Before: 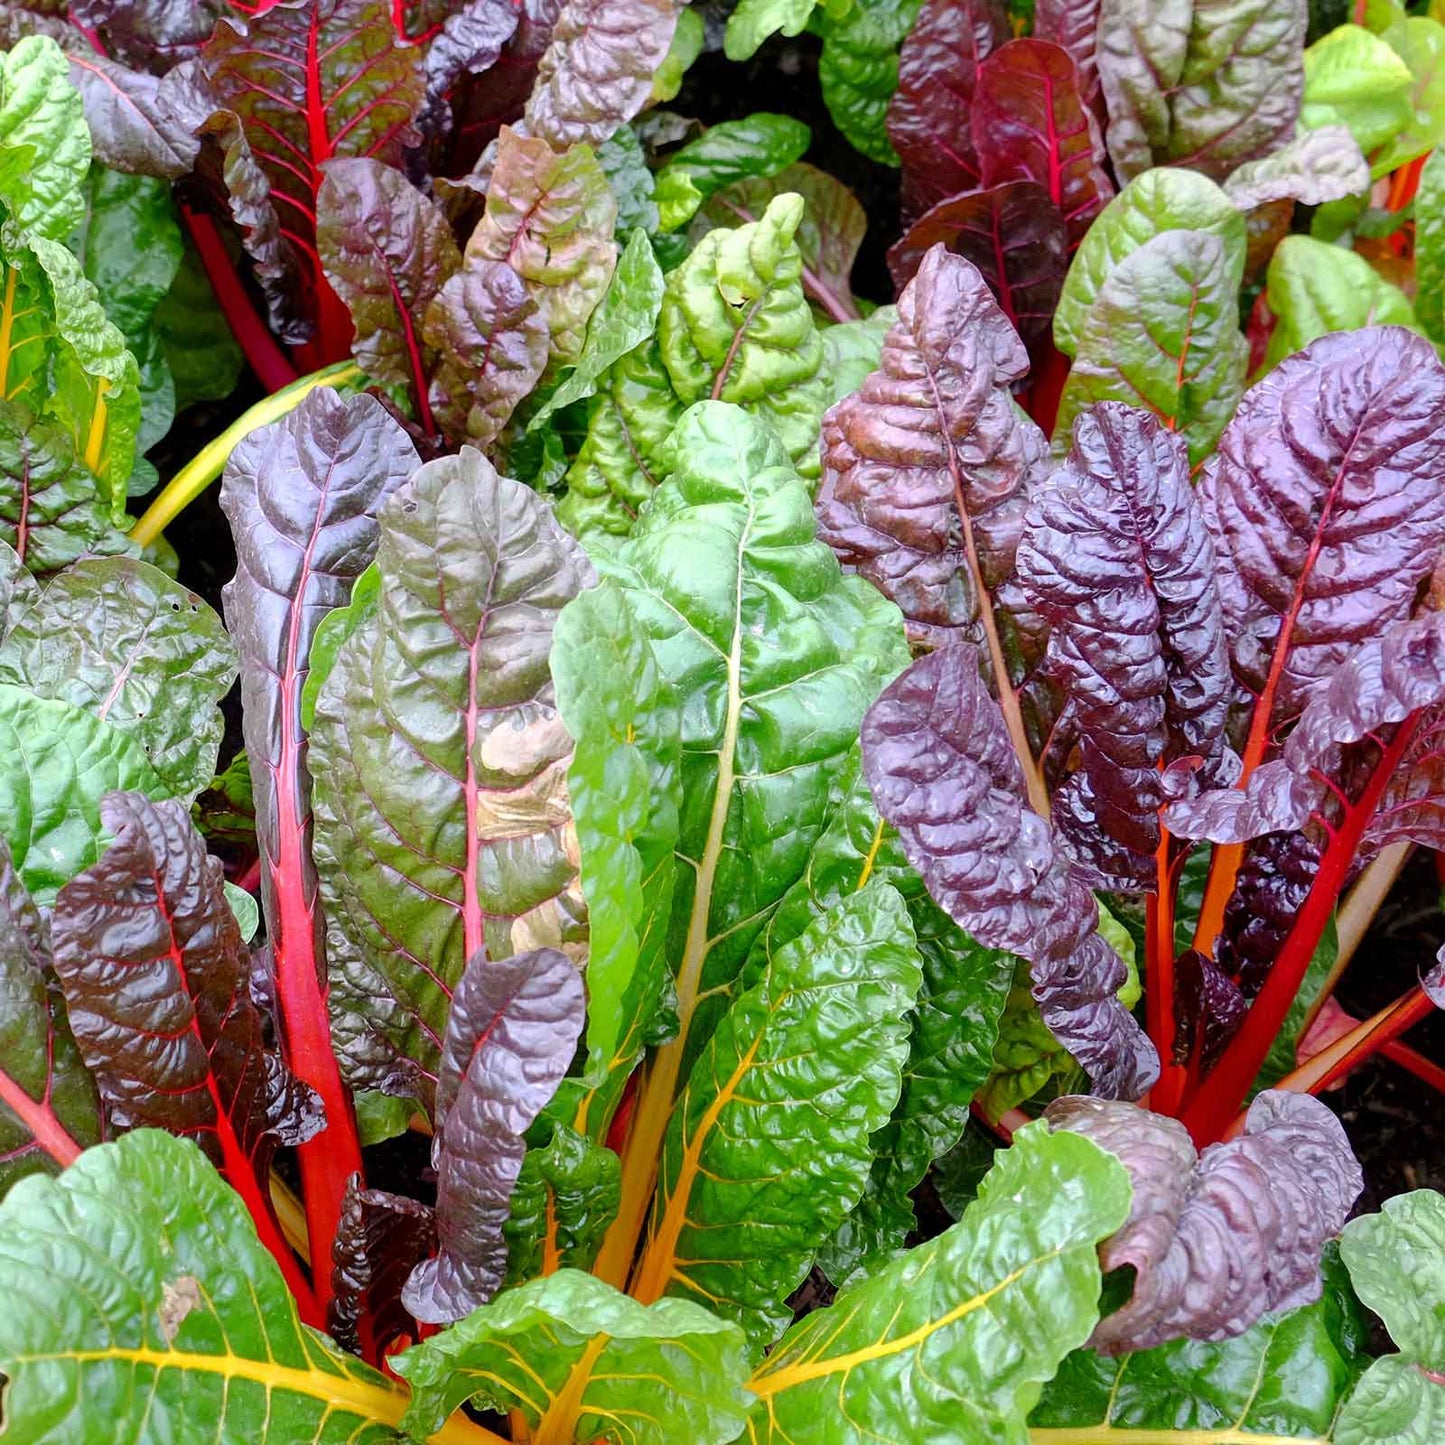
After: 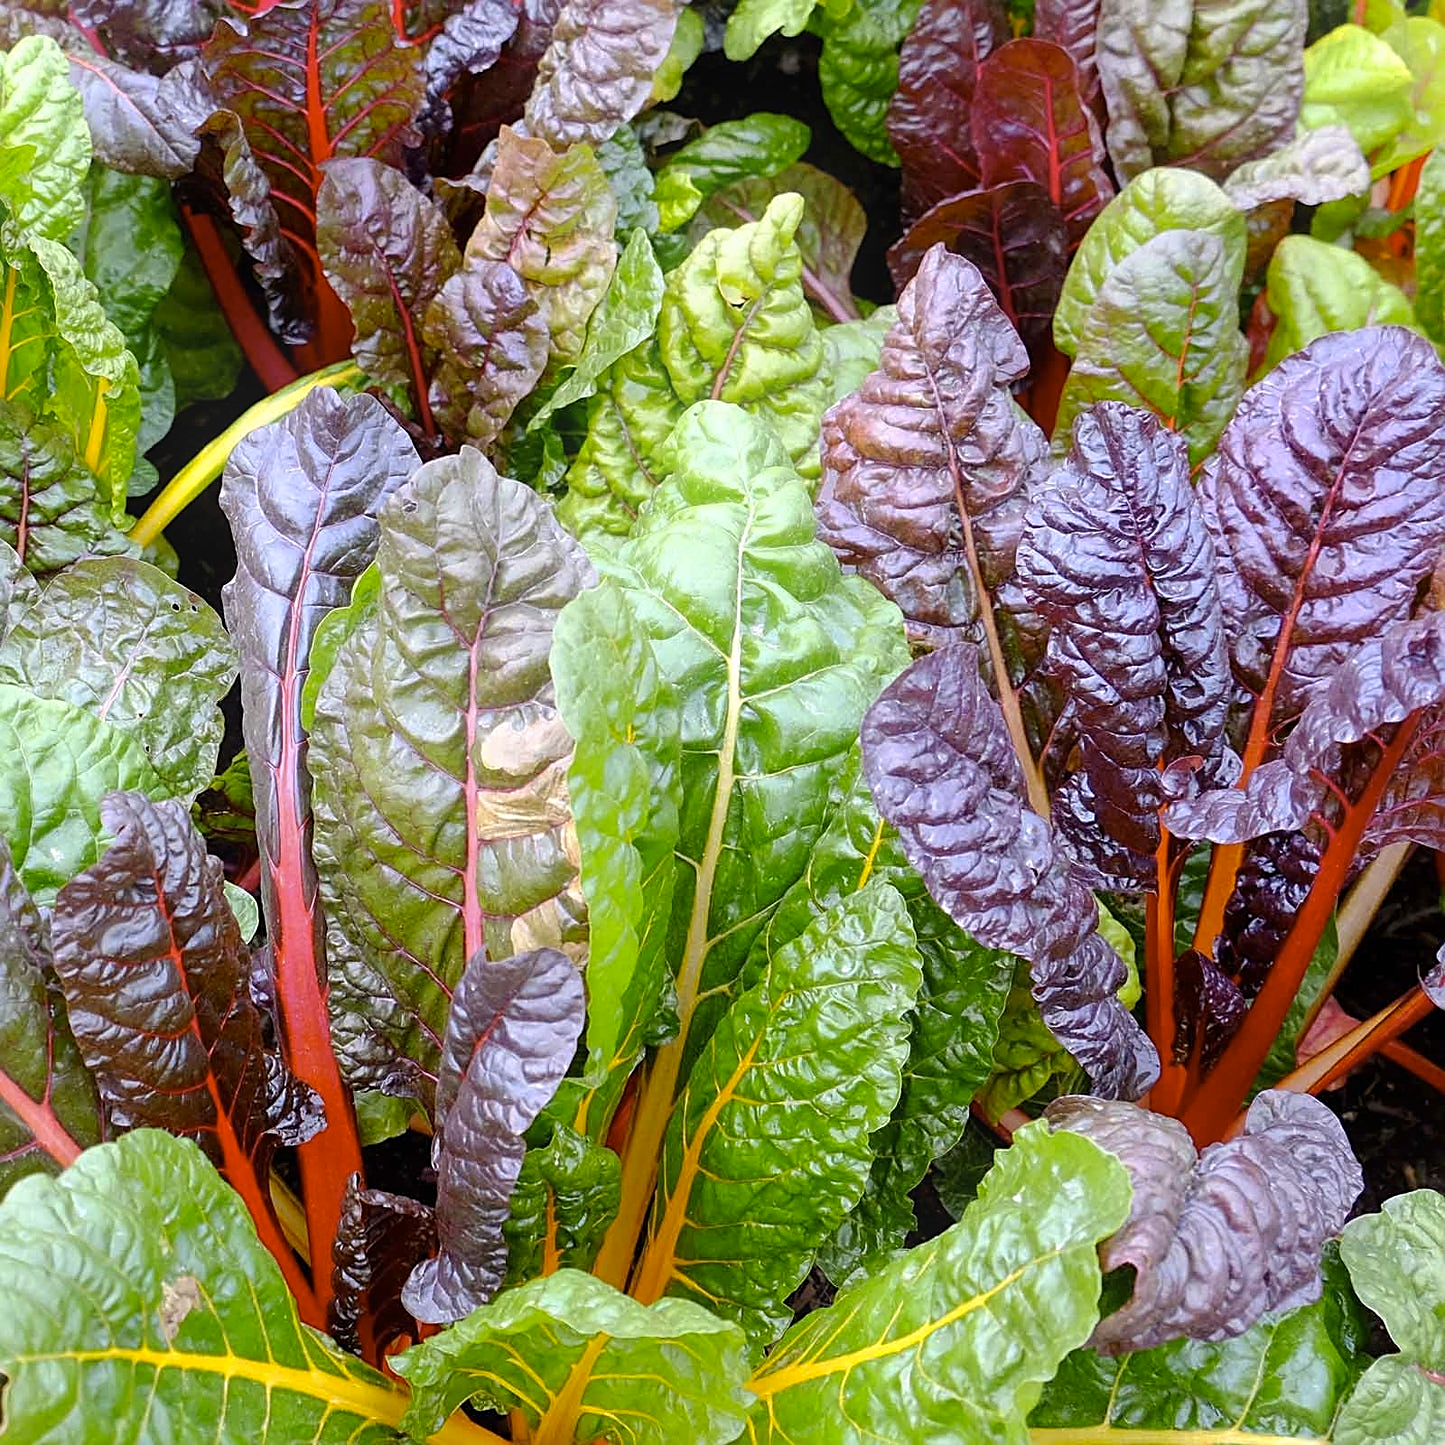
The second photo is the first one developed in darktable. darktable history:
color contrast: green-magenta contrast 0.8, blue-yellow contrast 1.1, unbound 0
bloom: size 15%, threshold 97%, strength 7%
sharpen: on, module defaults
